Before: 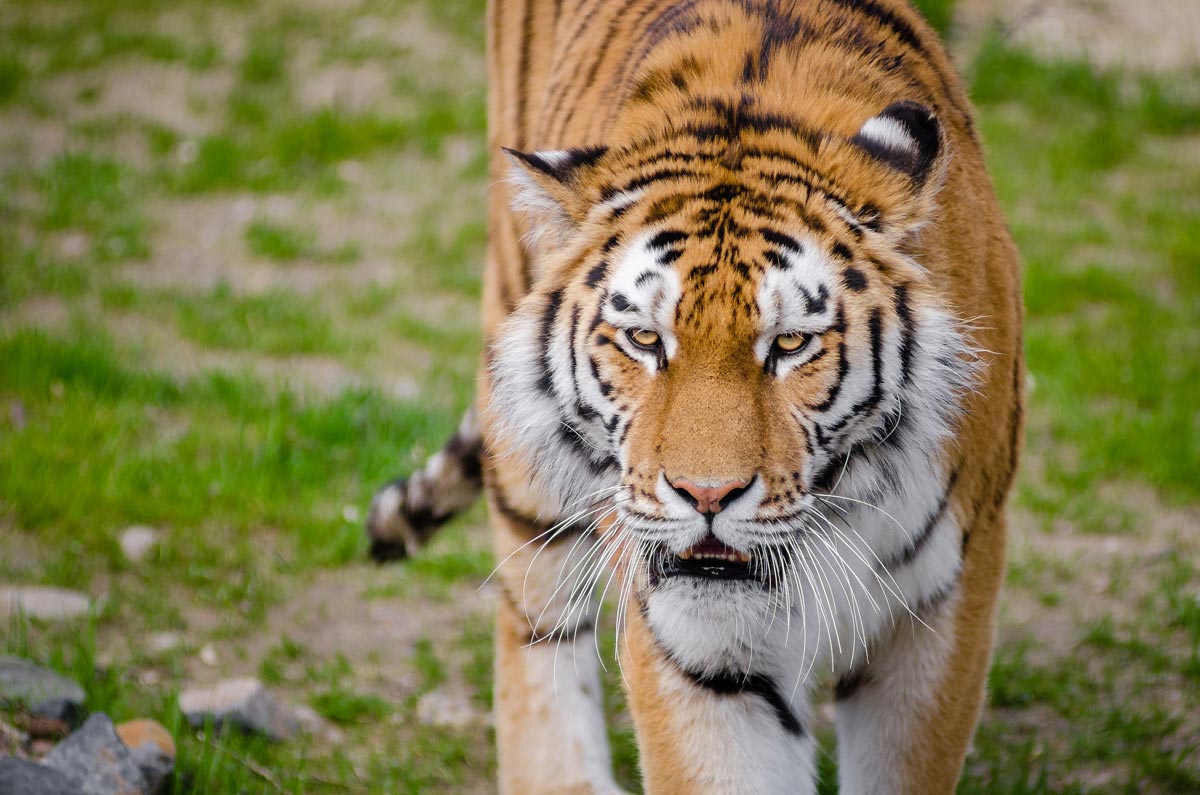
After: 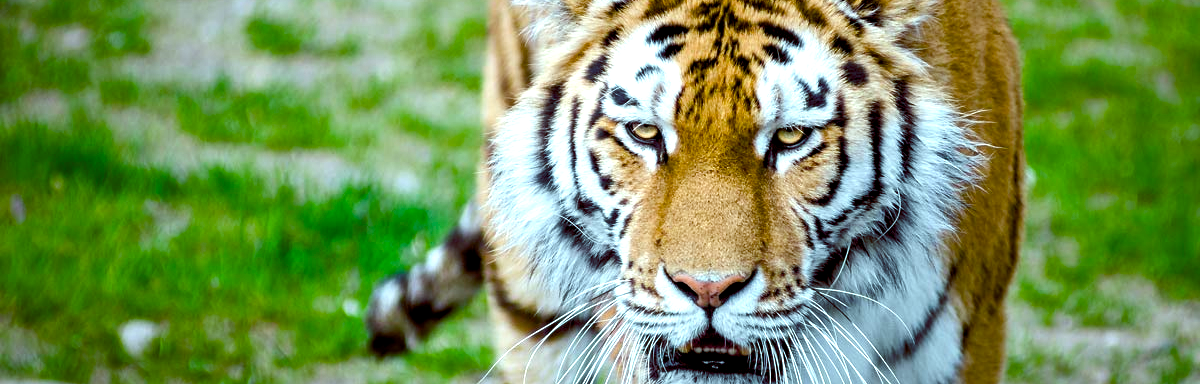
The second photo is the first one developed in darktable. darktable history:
crop and rotate: top 26.056%, bottom 25.543%
color balance rgb: shadows lift › luminance -7.7%, shadows lift › chroma 2.13%, shadows lift › hue 200.79°, power › luminance -7.77%, power › chroma 2.27%, power › hue 220.69°, highlights gain › luminance 15.15%, highlights gain › chroma 4%, highlights gain › hue 209.35°, global offset › luminance -0.21%, global offset › chroma 0.27%, perceptual saturation grading › global saturation 24.42%, perceptual saturation grading › highlights -24.42%, perceptual saturation grading › mid-tones 24.42%, perceptual saturation grading › shadows 40%, perceptual brilliance grading › global brilliance -5%, perceptual brilliance grading › highlights 24.42%, perceptual brilliance grading › mid-tones 7%, perceptual brilliance grading › shadows -5%
